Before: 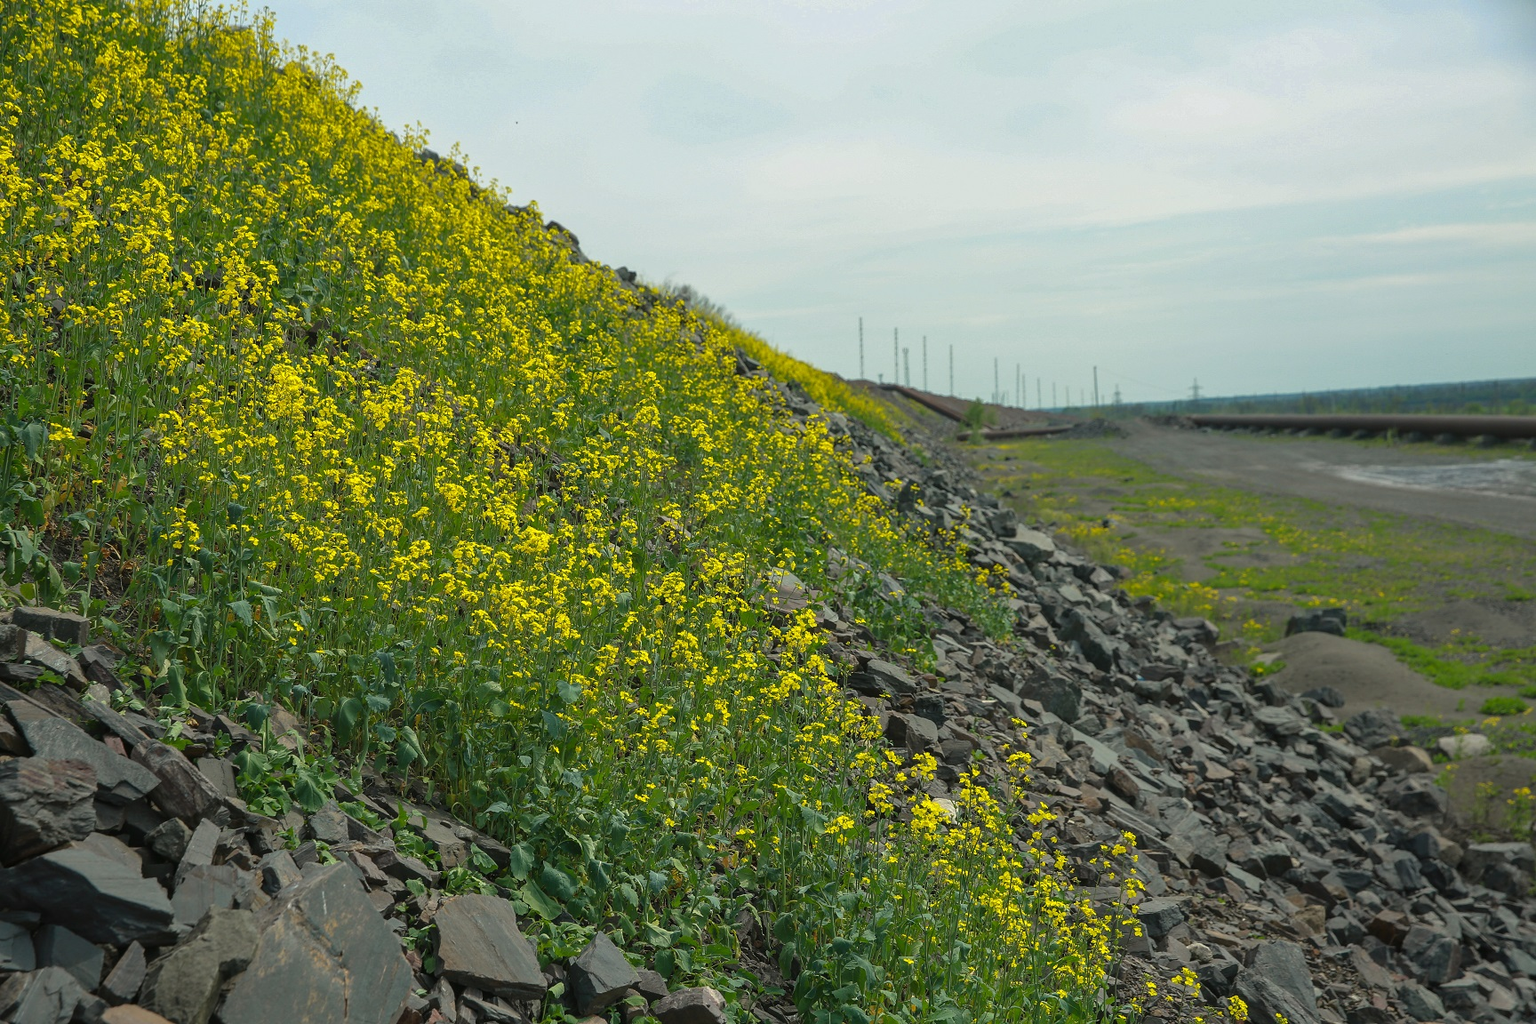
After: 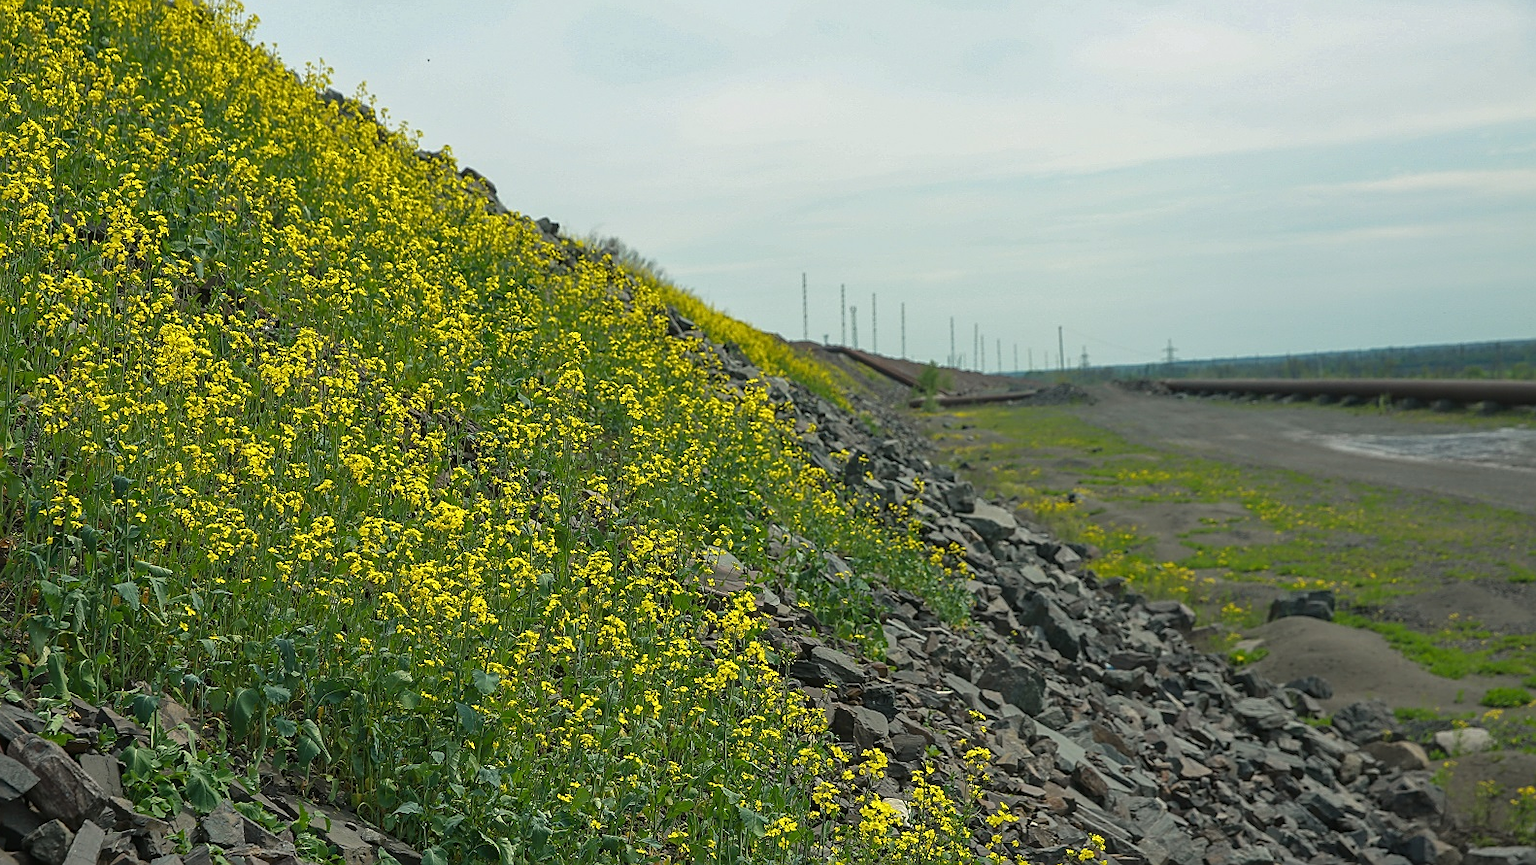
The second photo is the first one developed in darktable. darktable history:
crop: left 8.155%, top 6.611%, bottom 15.385%
sharpen: on, module defaults
